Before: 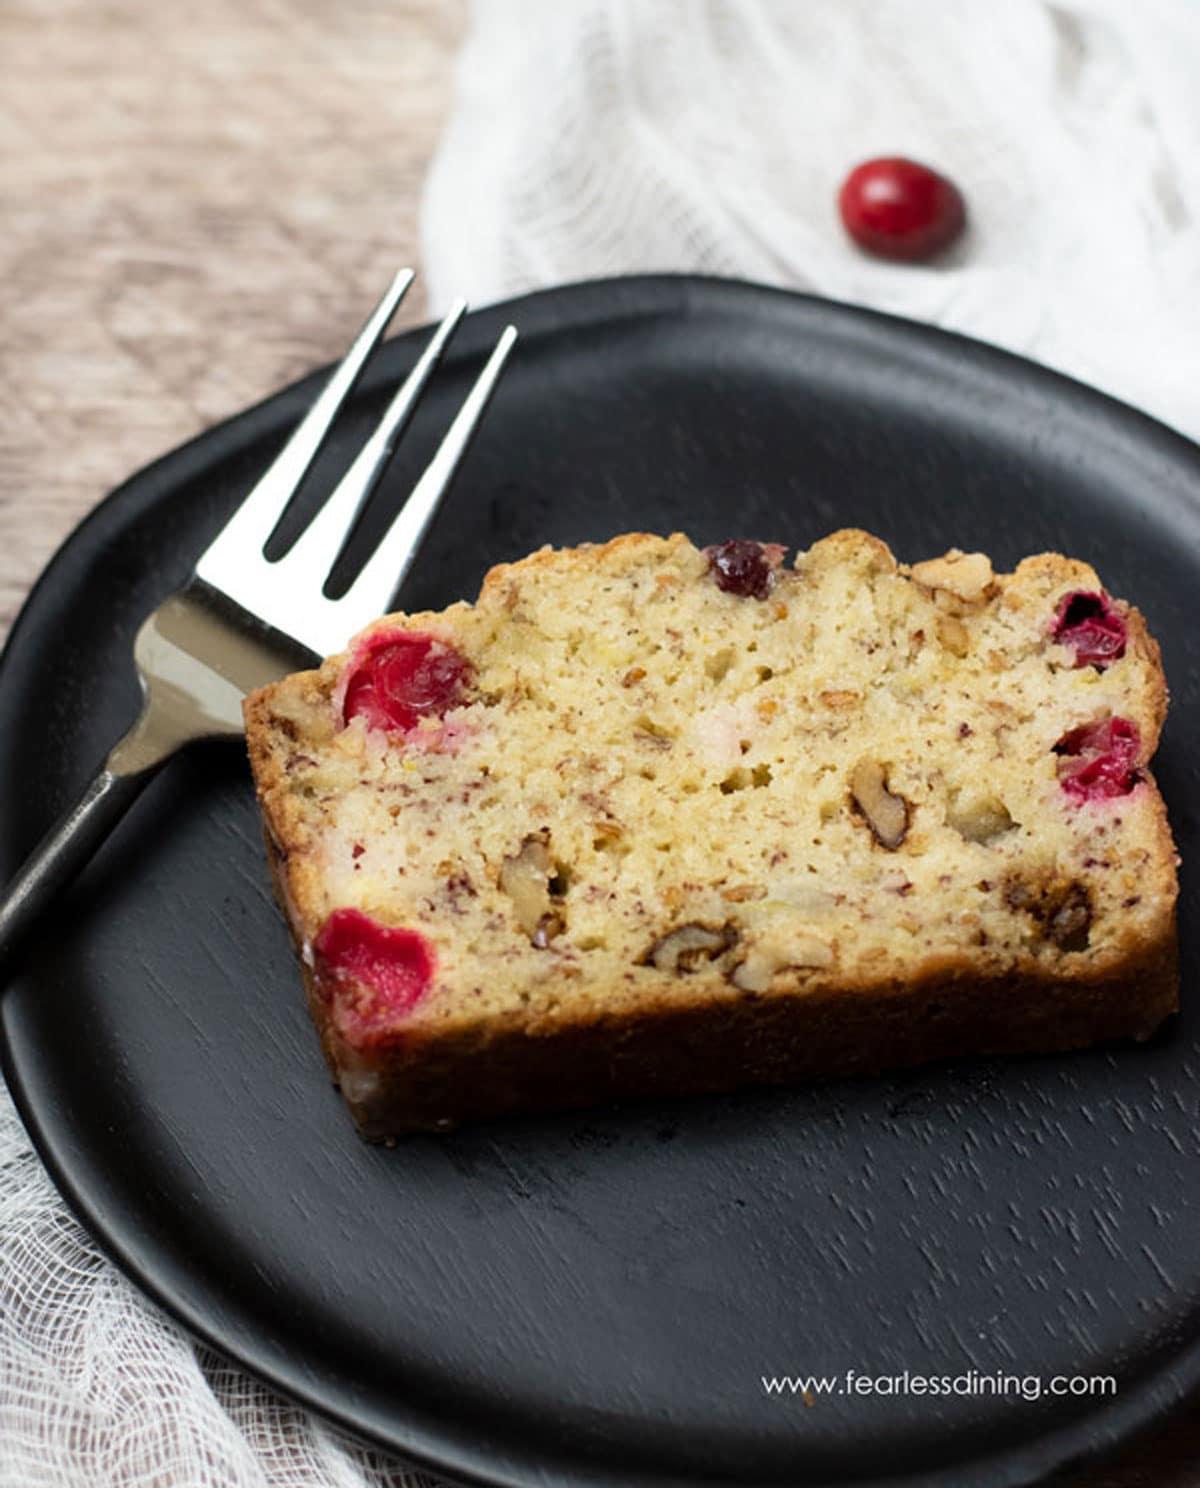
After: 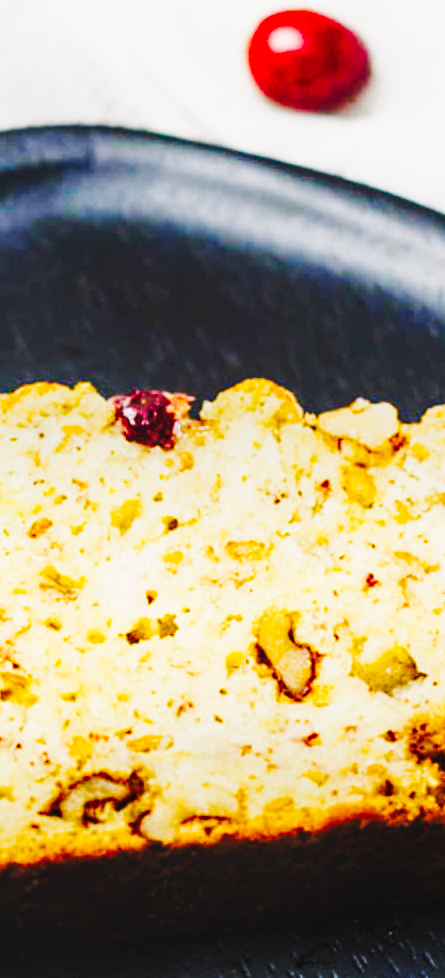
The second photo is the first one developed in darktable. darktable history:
base curve: curves: ch0 [(0, 0) (0.032, 0.037) (0.105, 0.228) (0.435, 0.76) (0.856, 0.983) (1, 1)], preserve colors none
tone curve: curves: ch0 [(0, 0.028) (0.037, 0.05) (0.123, 0.108) (0.19, 0.164) (0.269, 0.247) (0.475, 0.533) (0.595, 0.695) (0.718, 0.823) (0.855, 0.913) (1, 0.982)]; ch1 [(0, 0) (0.243, 0.245) (0.427, 0.41) (0.493, 0.481) (0.505, 0.502) (0.536, 0.545) (0.56, 0.582) (0.611, 0.644) (0.769, 0.807) (1, 1)]; ch2 [(0, 0) (0.249, 0.216) (0.349, 0.321) (0.424, 0.442) (0.476, 0.483) (0.498, 0.499) (0.517, 0.519) (0.532, 0.55) (0.569, 0.608) (0.614, 0.661) (0.706, 0.75) (0.808, 0.809) (0.991, 0.968)], preserve colors none
crop and rotate: left 49.56%, top 10.135%, right 13.28%, bottom 24.135%
color balance rgb: highlights gain › chroma 1.656%, highlights gain › hue 55.53°, linear chroma grading › global chroma 15.417%, perceptual saturation grading › global saturation 24.162%, perceptual saturation grading › highlights -24.492%, perceptual saturation grading › mid-tones 23.694%, perceptual saturation grading › shadows 40.208%
local contrast: on, module defaults
